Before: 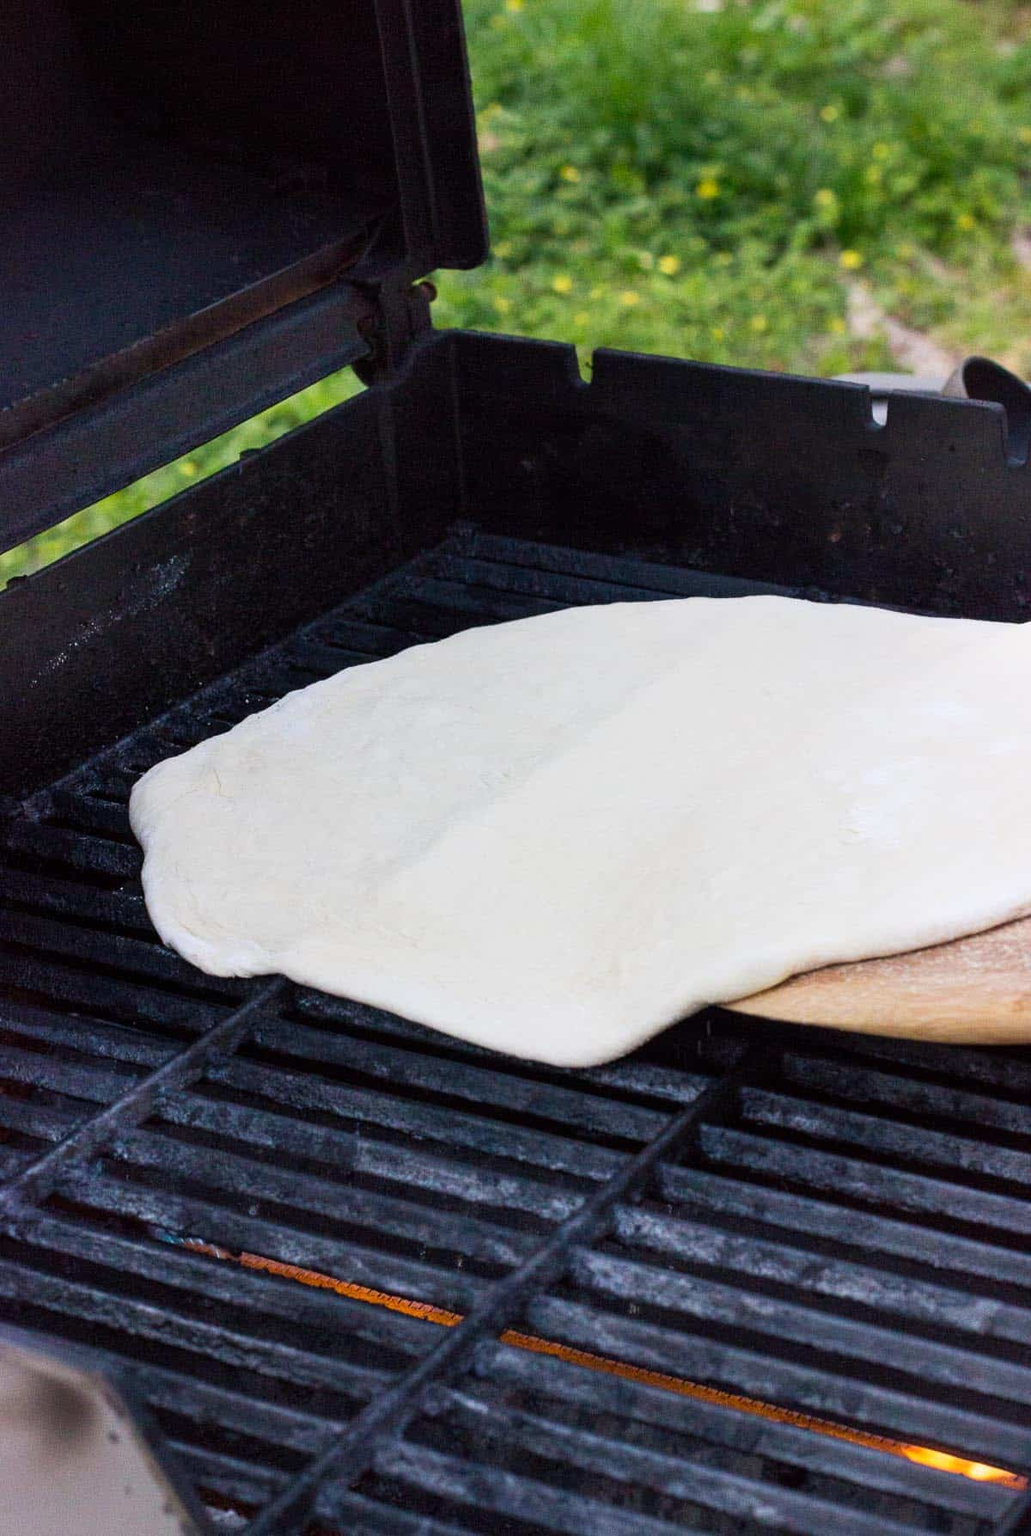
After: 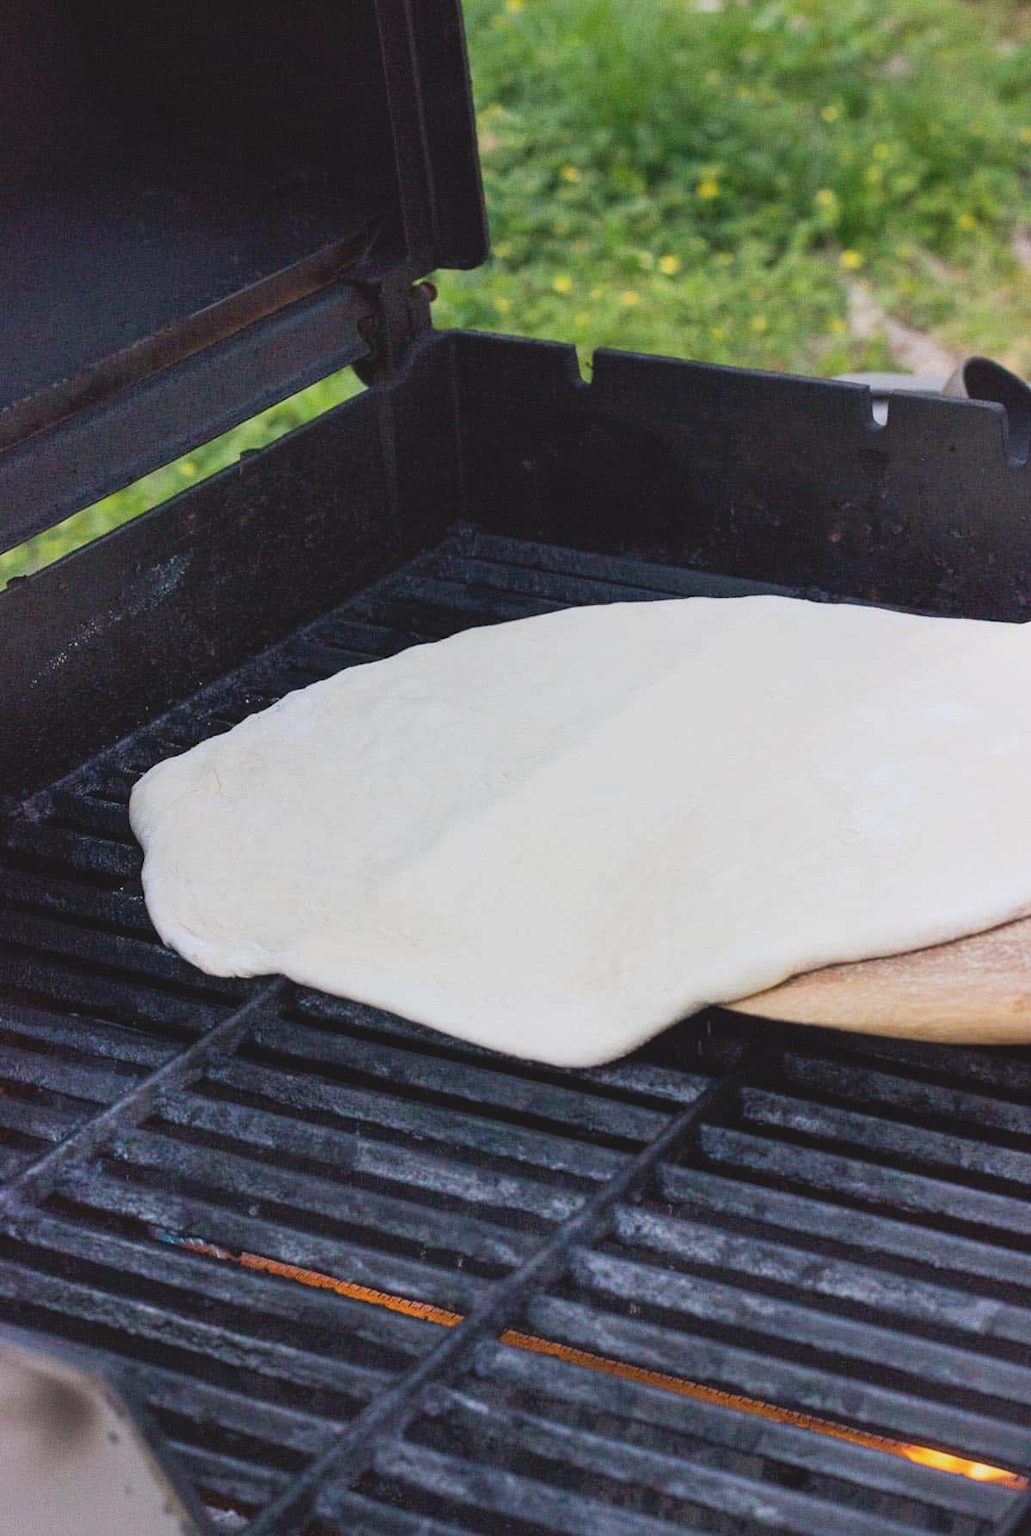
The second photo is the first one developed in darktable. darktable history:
contrast brightness saturation: contrast -0.141, brightness 0.046, saturation -0.121
